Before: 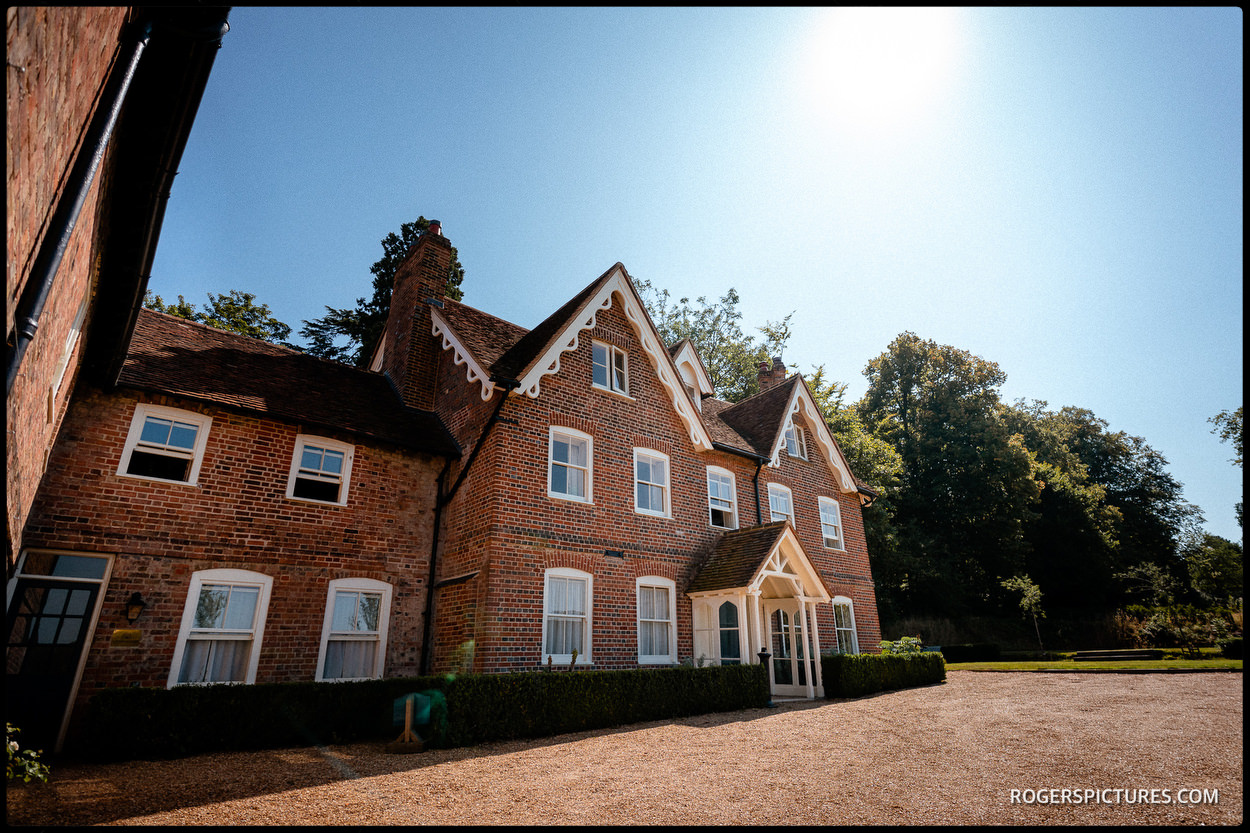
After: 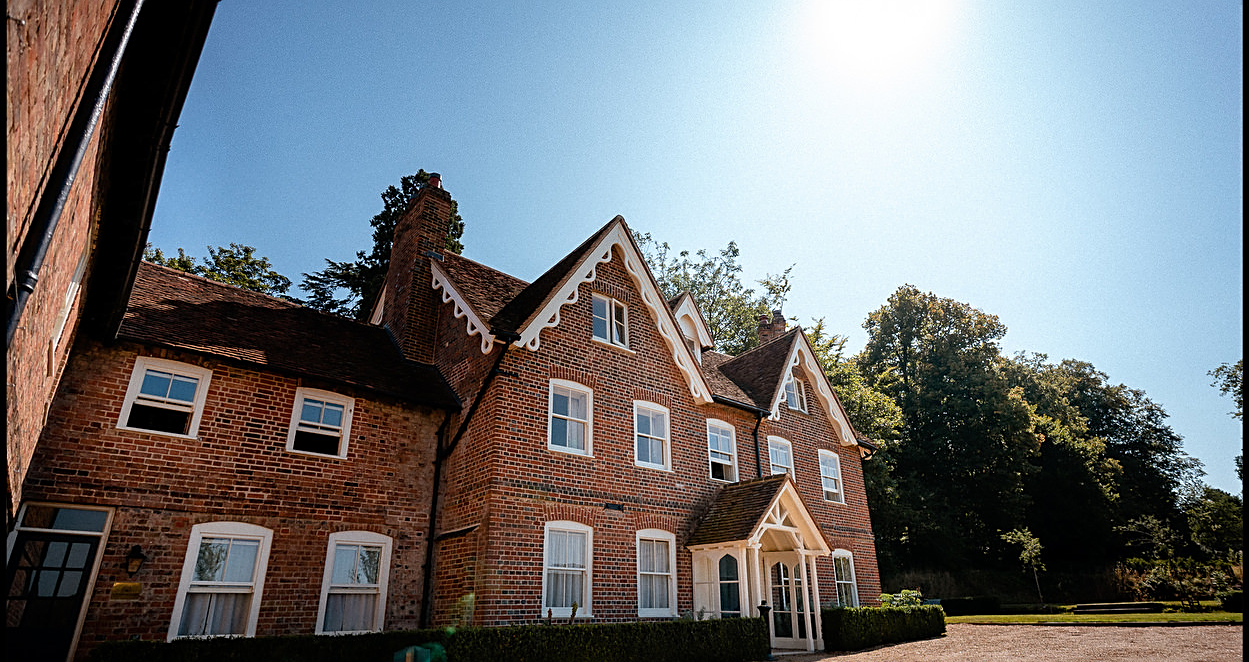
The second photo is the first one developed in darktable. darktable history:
sharpen: on, module defaults
crop and rotate: top 5.651%, bottom 14.773%
